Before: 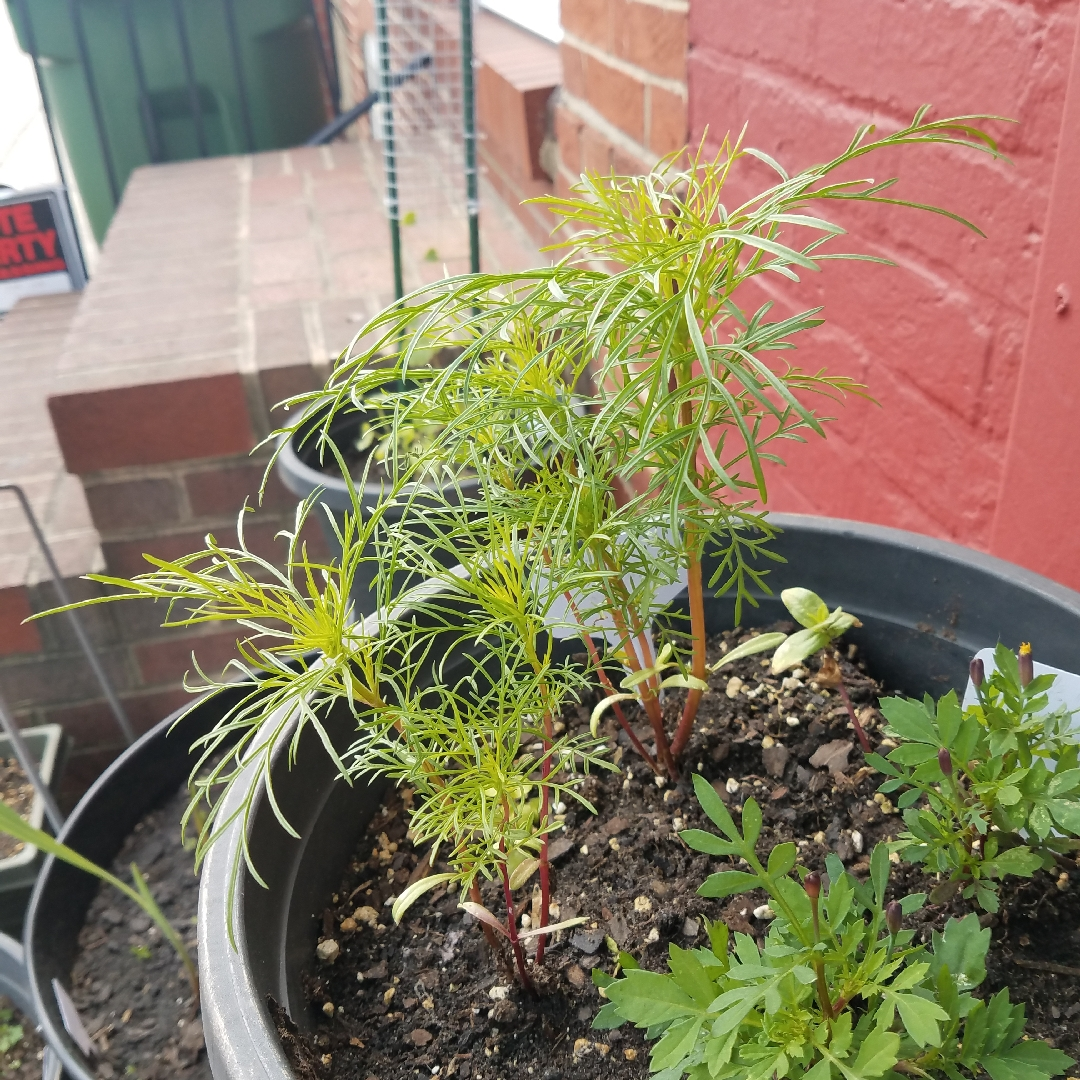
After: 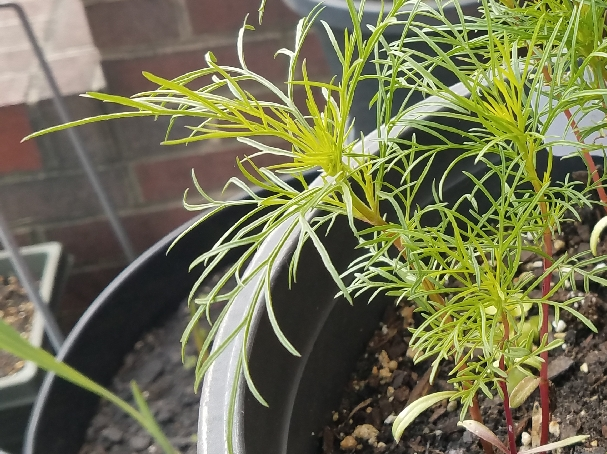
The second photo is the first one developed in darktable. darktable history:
crop: top 44.717%, right 43.704%, bottom 13.242%
